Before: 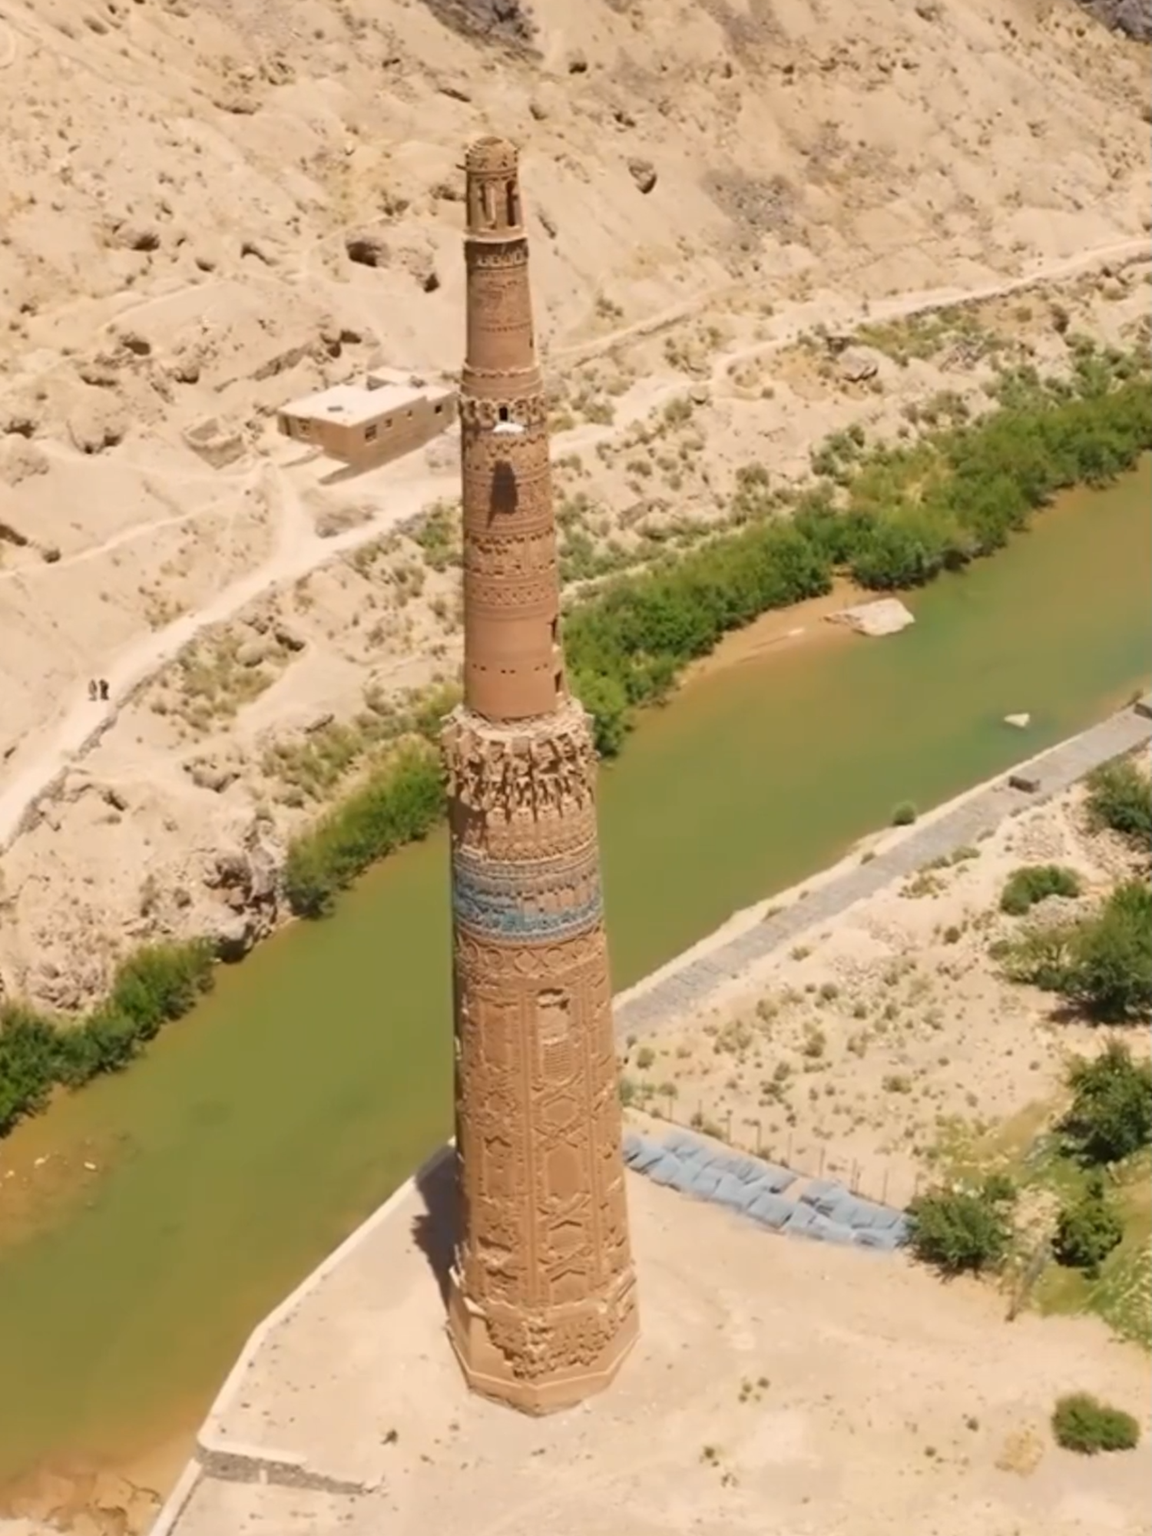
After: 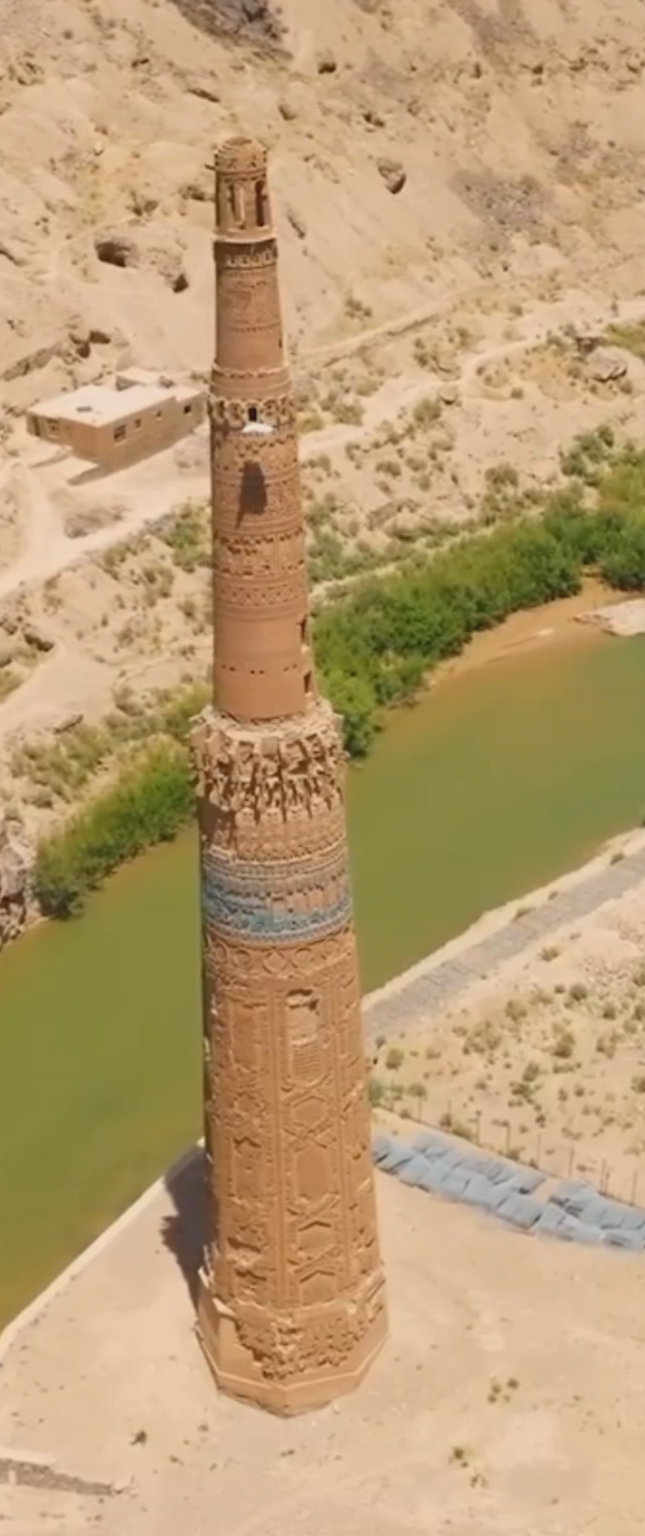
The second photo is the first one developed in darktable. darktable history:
crop: left 21.834%, right 22.157%, bottom 0.011%
contrast brightness saturation: contrast -0.128
